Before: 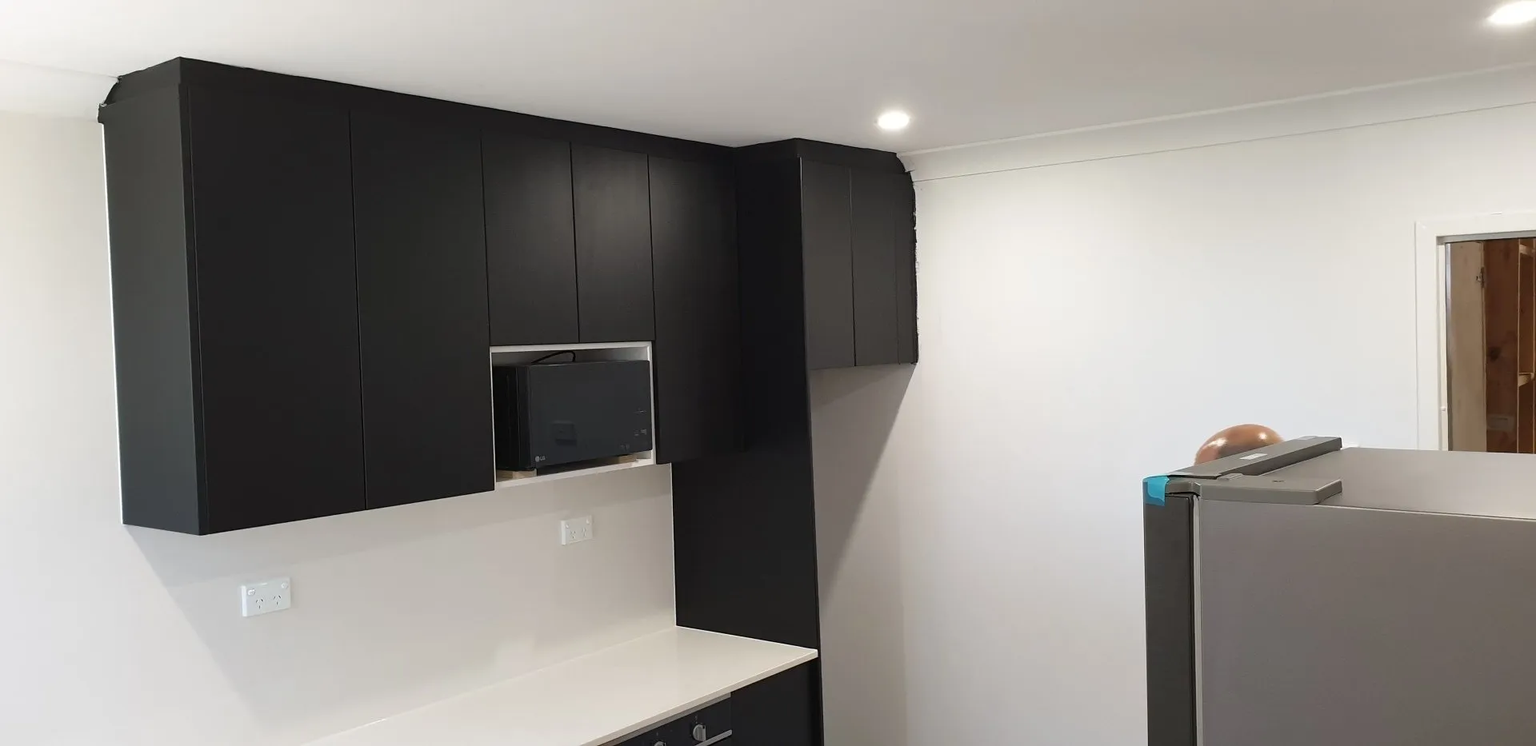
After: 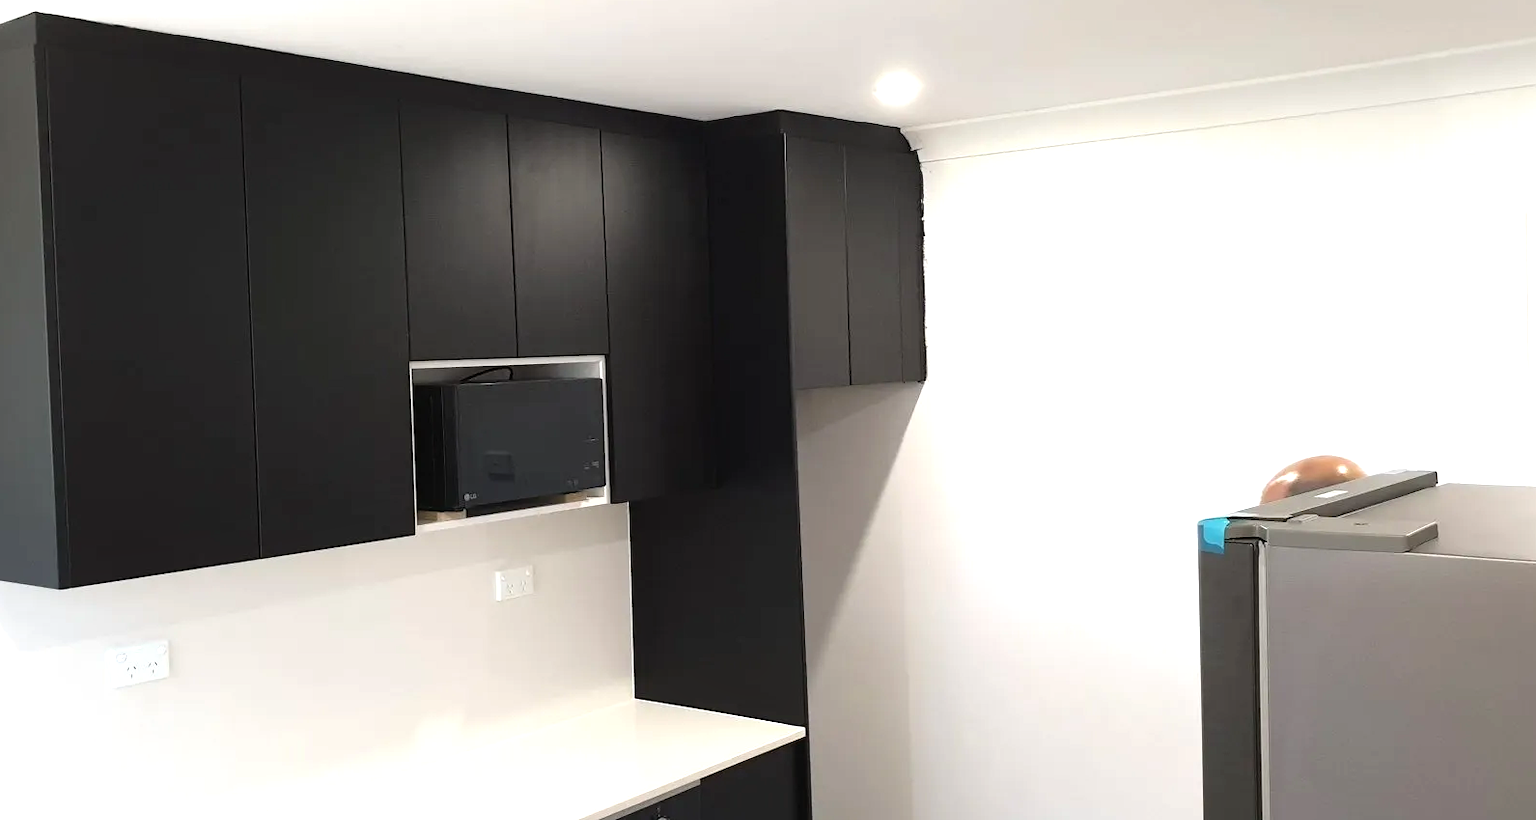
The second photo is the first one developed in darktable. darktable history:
exposure: exposure 0.369 EV, compensate exposure bias true, compensate highlight preservation false
tone equalizer: -8 EV -0.421 EV, -7 EV -0.382 EV, -6 EV -0.314 EV, -5 EV -0.233 EV, -3 EV 0.203 EV, -2 EV 0.326 EV, -1 EV 0.371 EV, +0 EV 0.43 EV
crop: left 9.808%, top 6.34%, right 7.299%, bottom 2.522%
